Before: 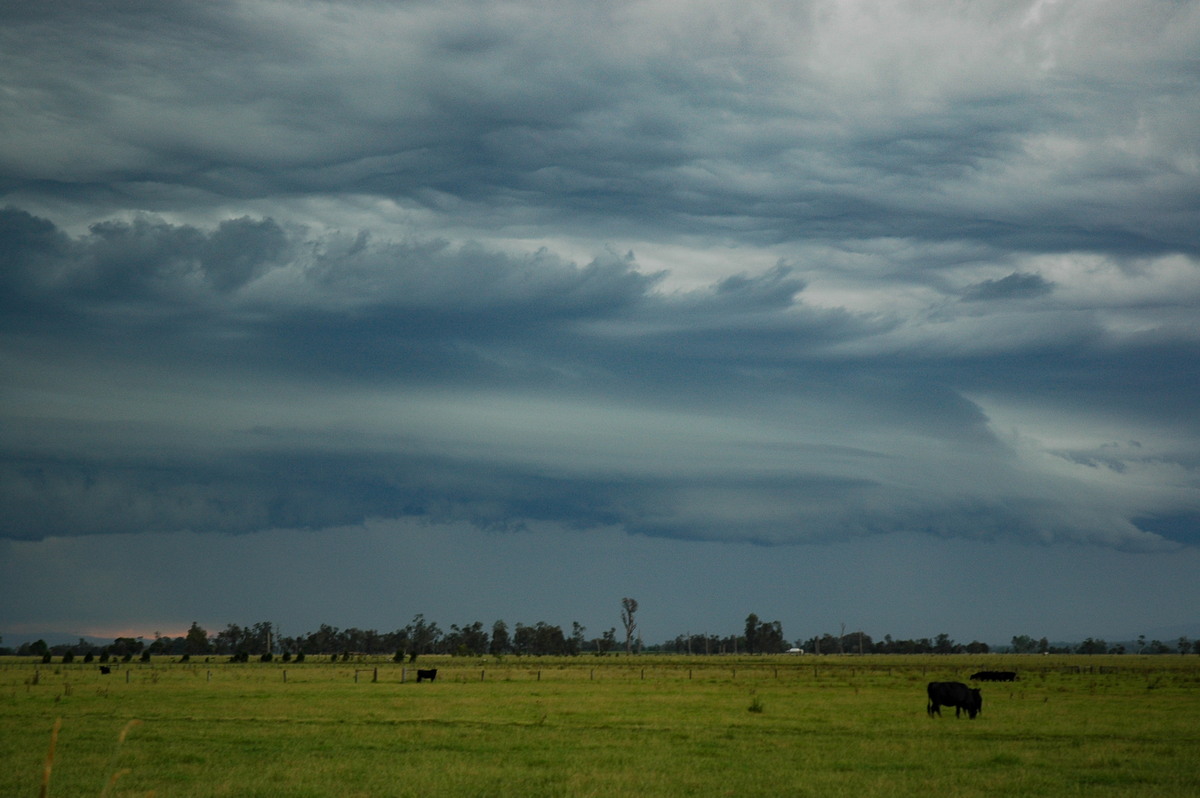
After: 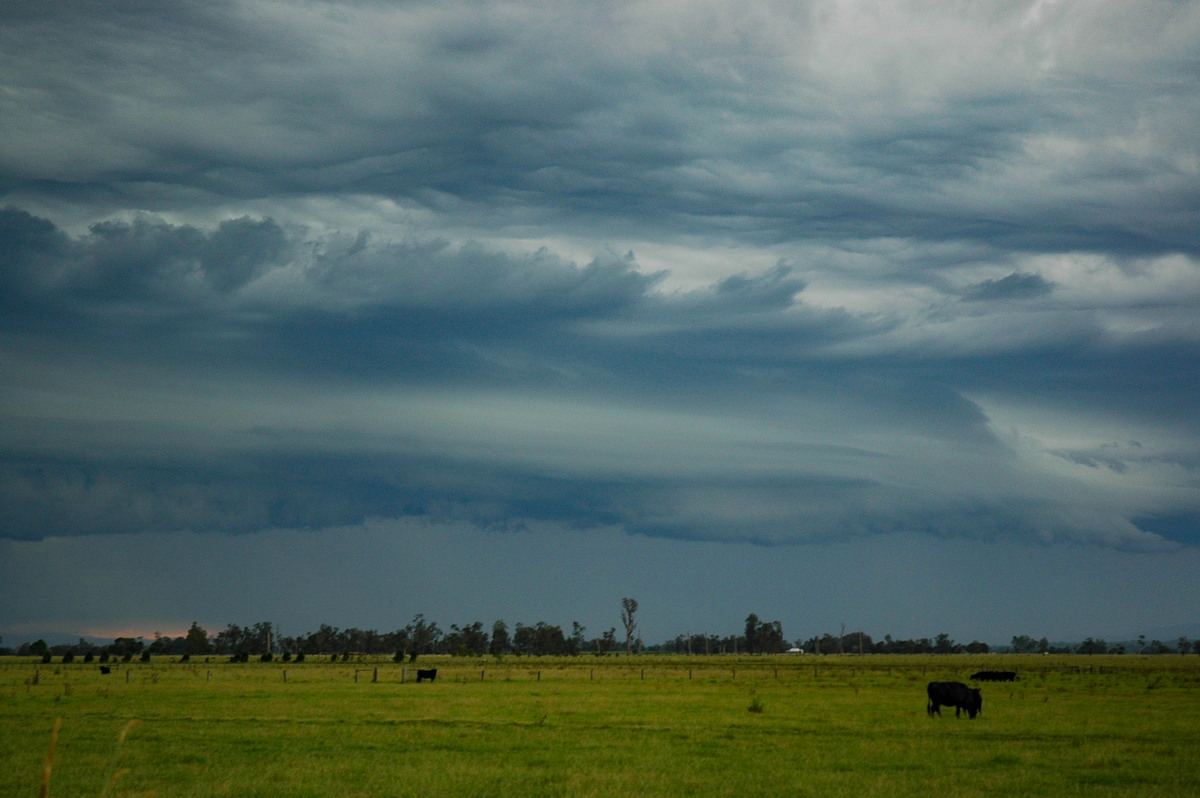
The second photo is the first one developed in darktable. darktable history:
contrast brightness saturation: saturation 0.128
